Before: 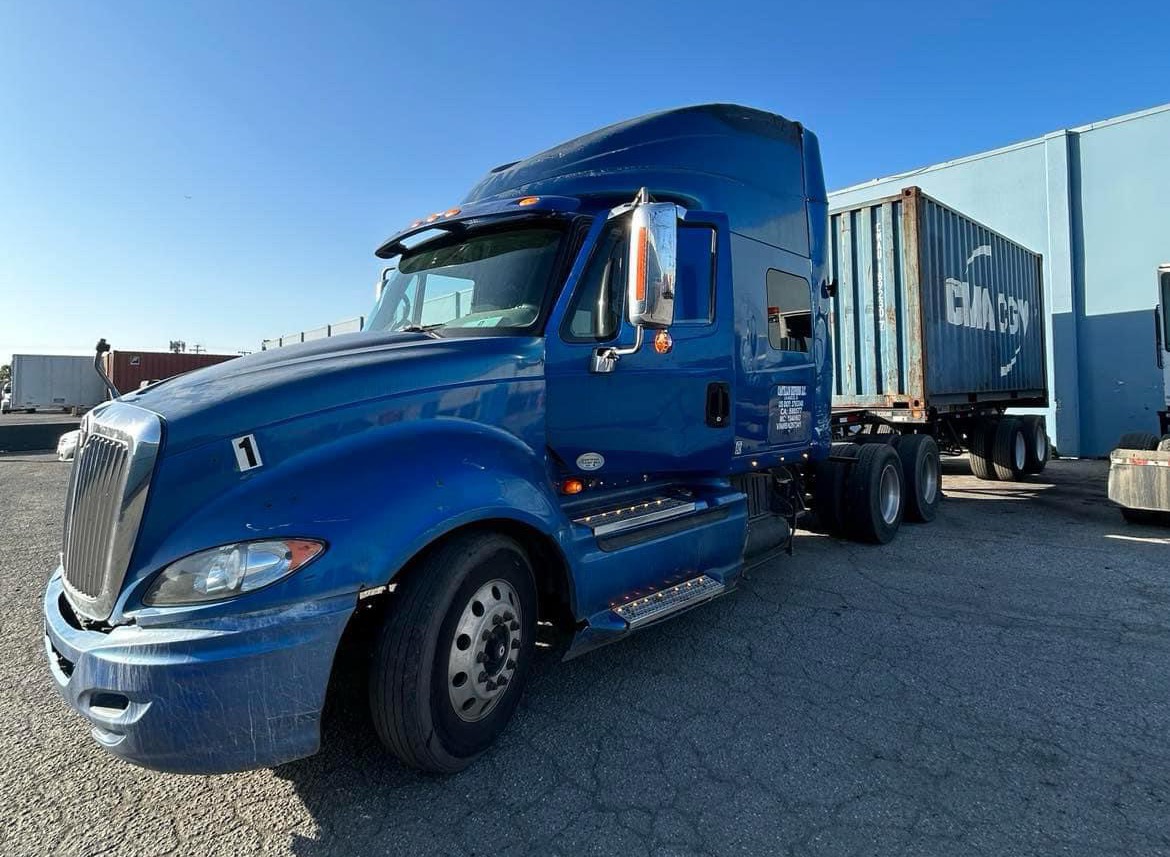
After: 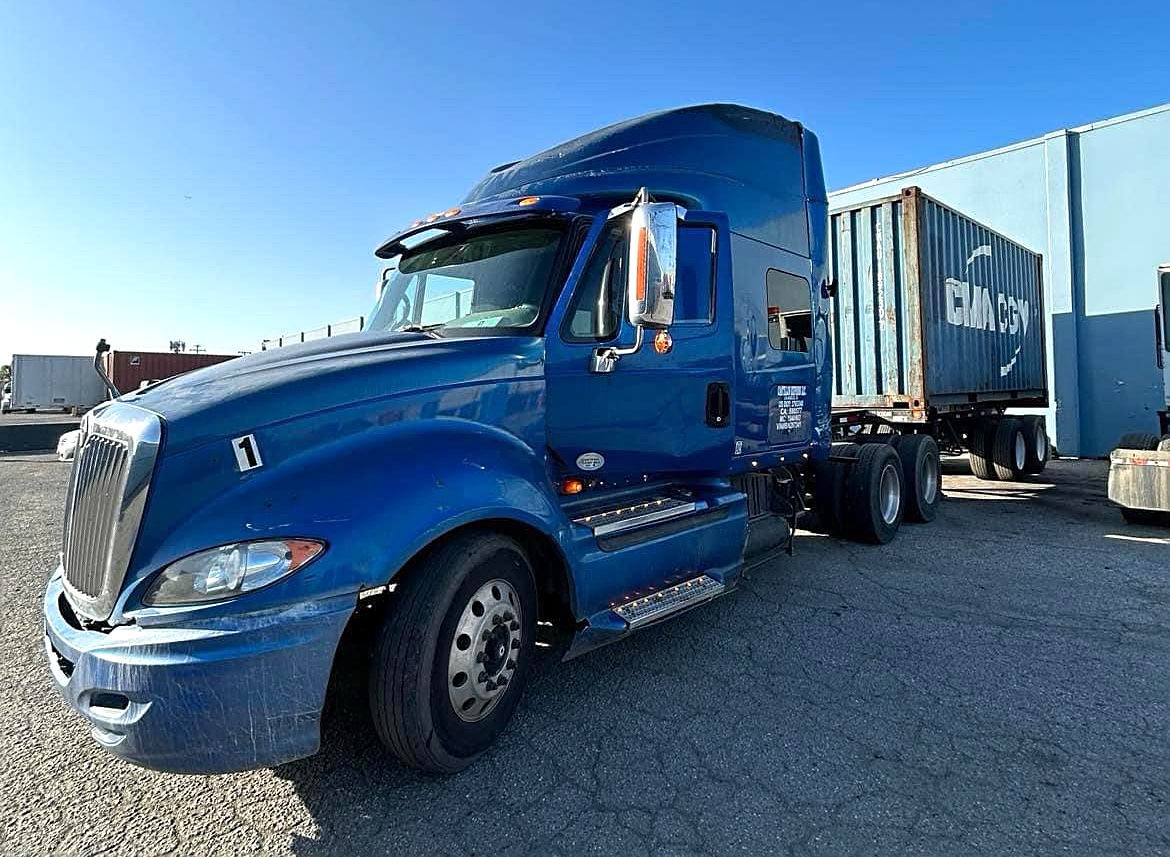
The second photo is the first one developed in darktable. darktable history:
exposure: exposure 0.29 EV, compensate highlight preservation false
sharpen: on, module defaults
